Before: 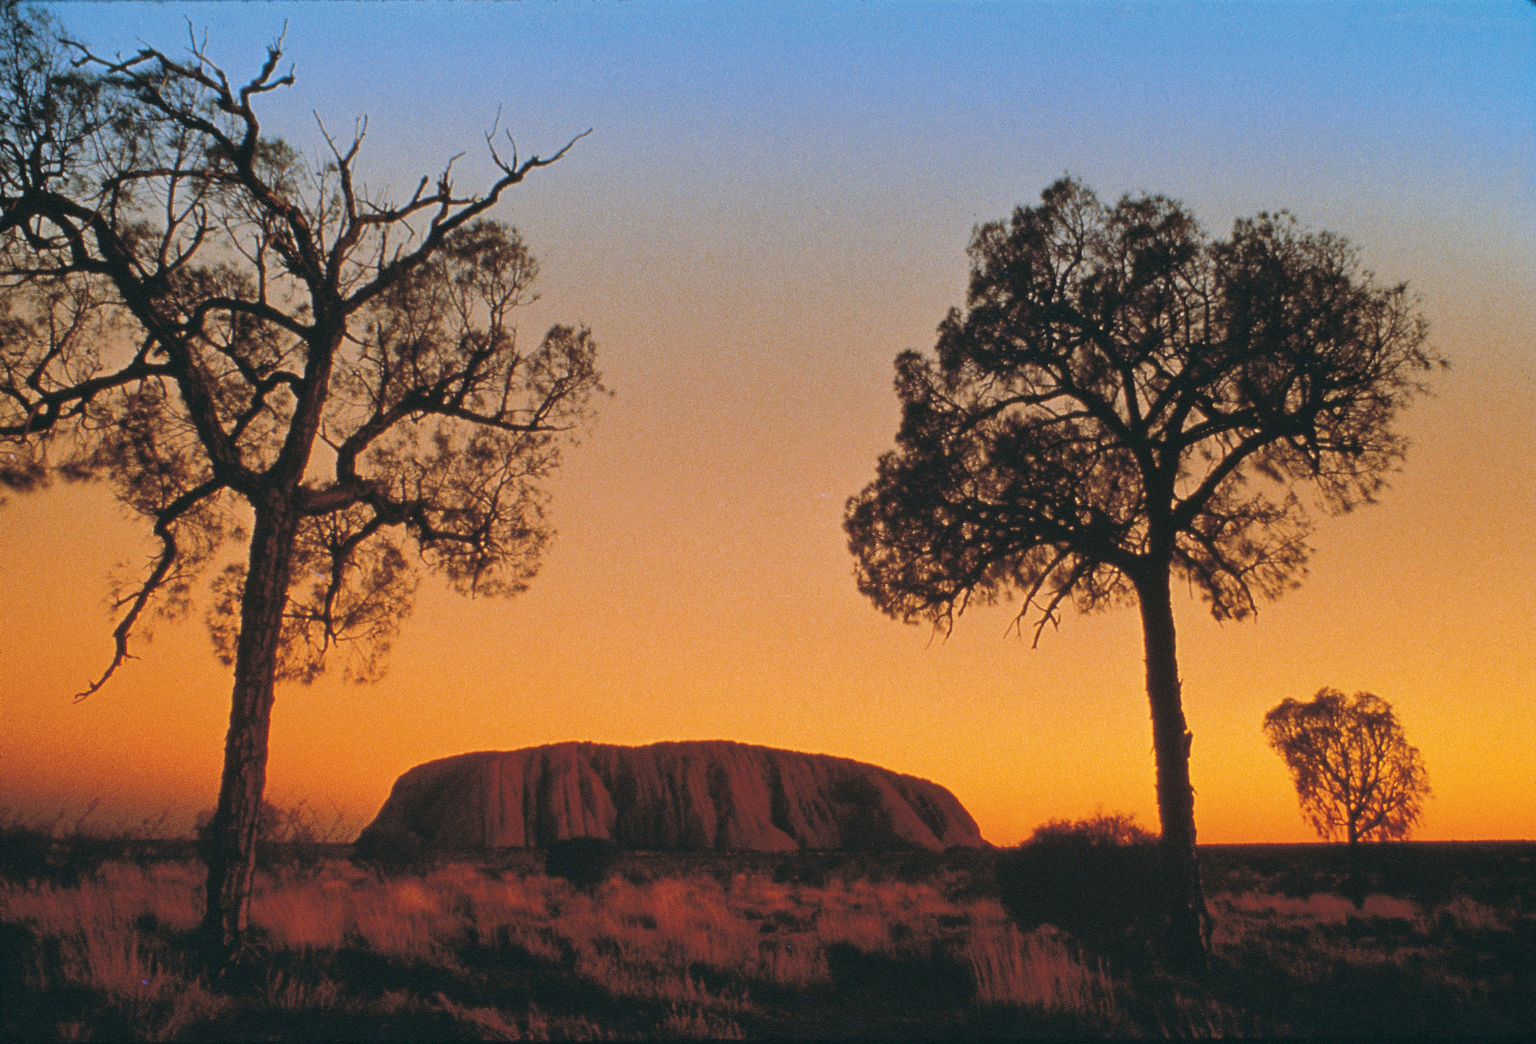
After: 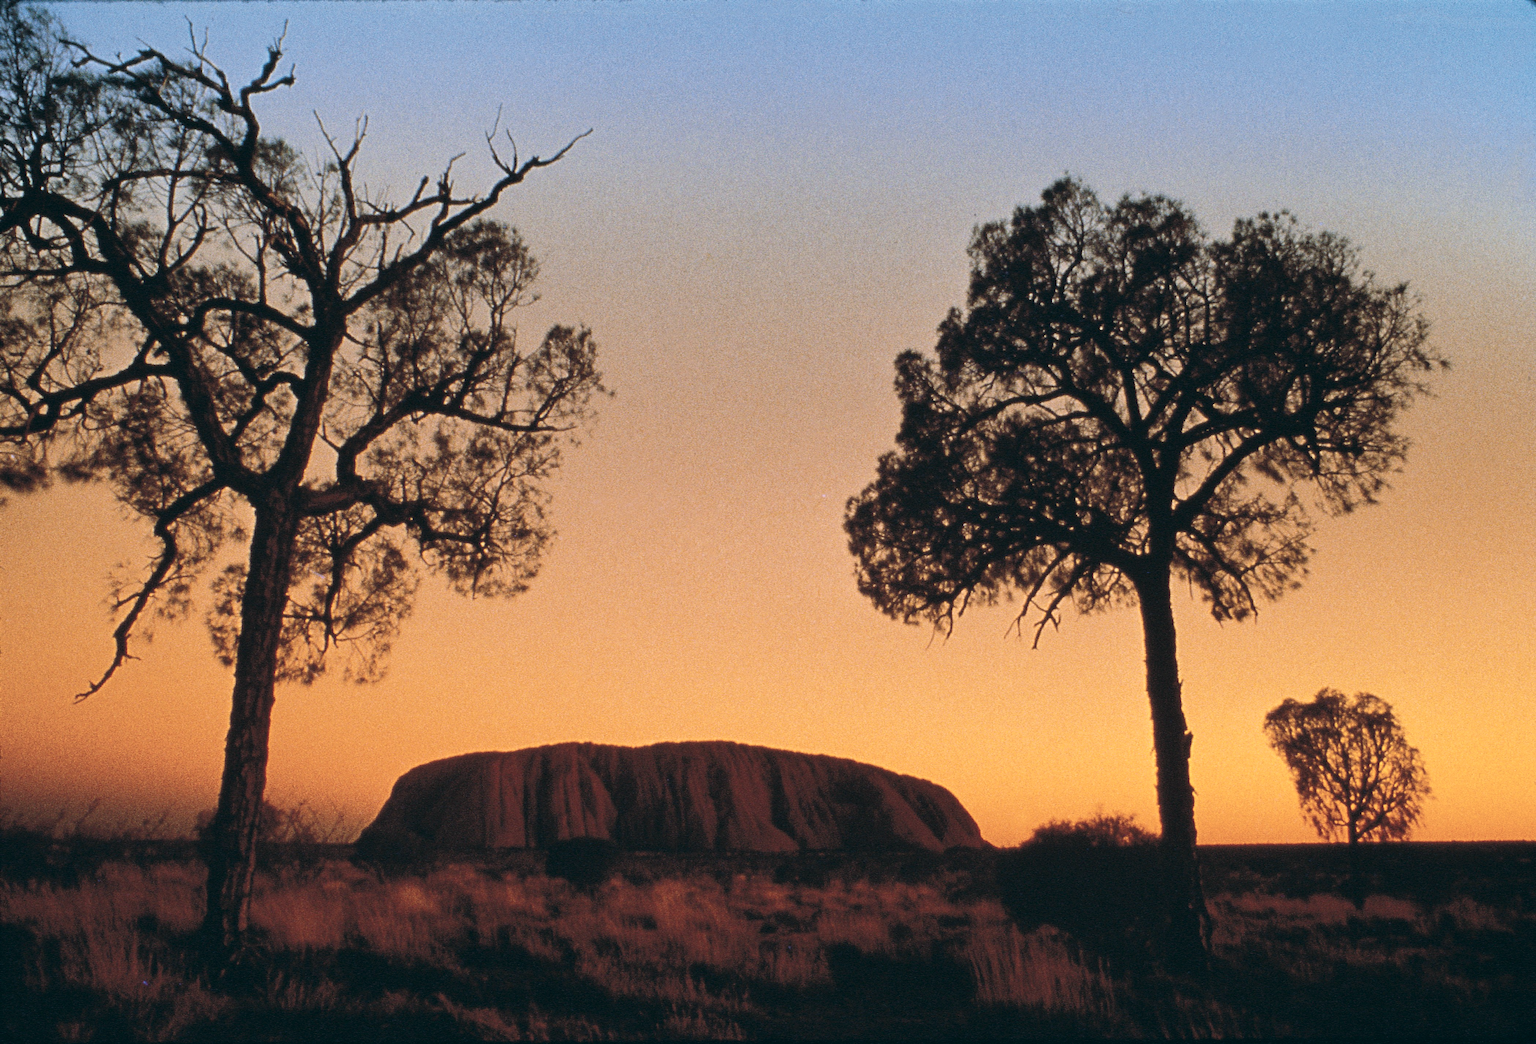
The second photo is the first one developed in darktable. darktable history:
contrast brightness saturation: contrast 0.216
color correction: highlights a* 2.77, highlights b* 5.01, shadows a* -2.55, shadows b* -4.87, saturation 0.78
